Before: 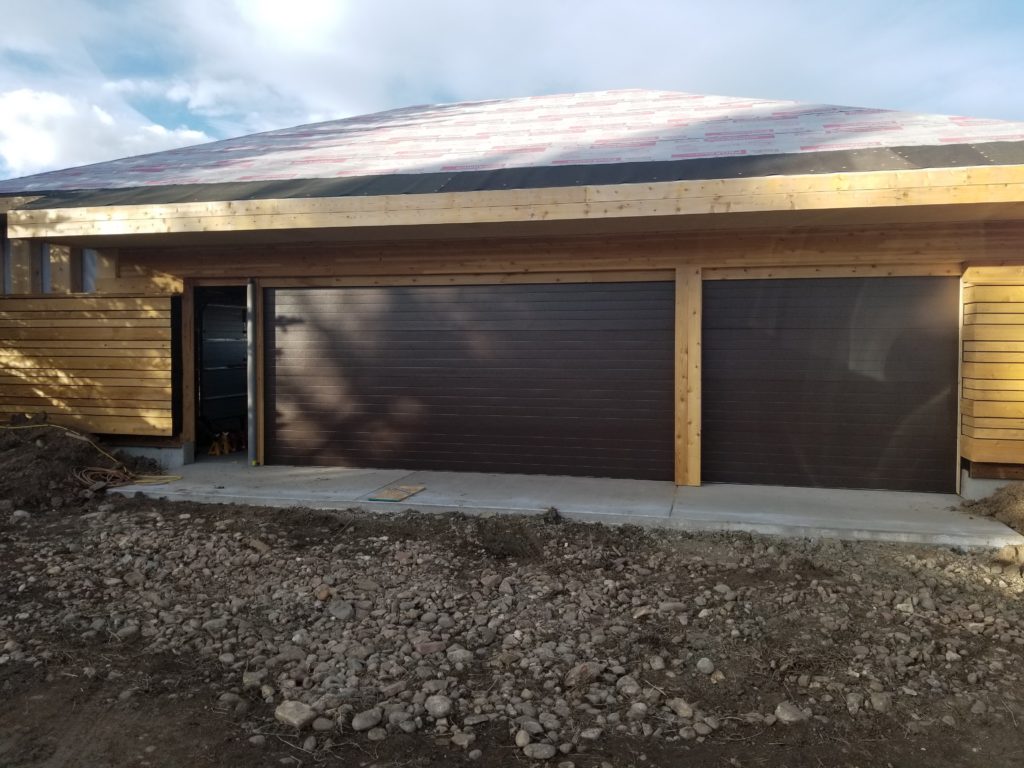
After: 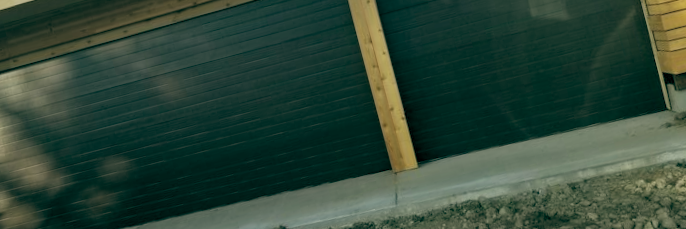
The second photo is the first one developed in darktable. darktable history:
rgb levels: levels [[0.01, 0.419, 0.839], [0, 0.5, 1], [0, 0.5, 1]]
white balance: red 0.978, blue 0.999
color balance: lift [1.005, 0.99, 1.007, 1.01], gamma [1, 1.034, 1.032, 0.966], gain [0.873, 1.055, 1.067, 0.933]
crop and rotate: left 27.938%, top 27.046%, bottom 27.046%
rotate and perspective: rotation -14.8°, crop left 0.1, crop right 0.903, crop top 0.25, crop bottom 0.748
